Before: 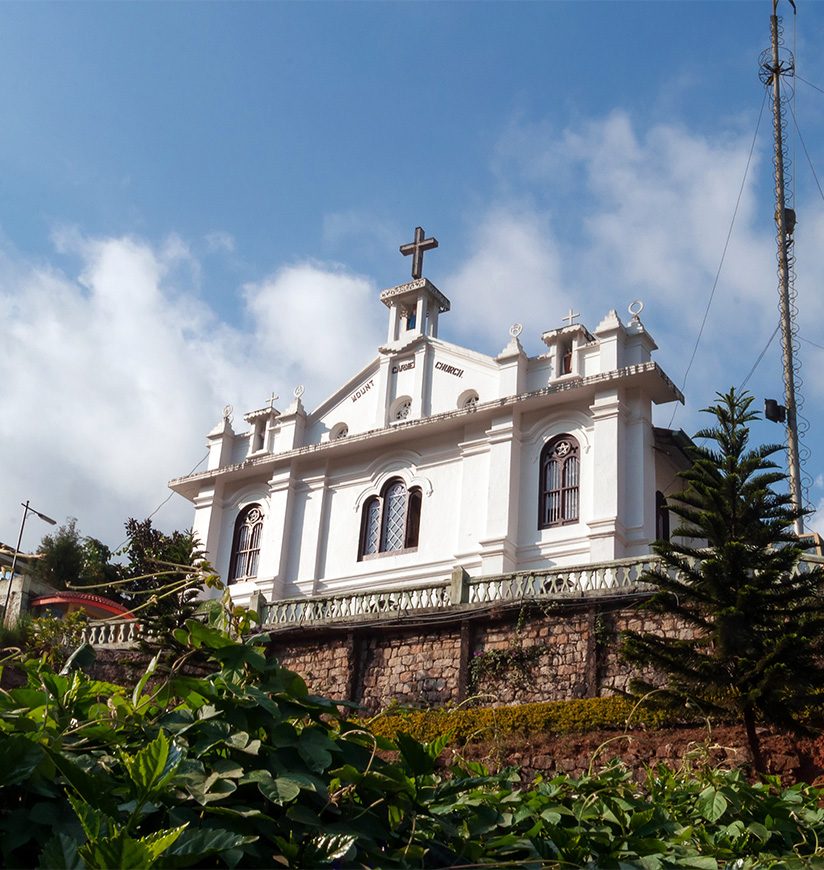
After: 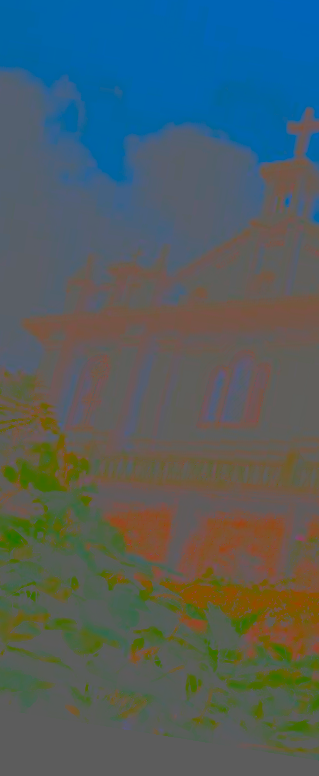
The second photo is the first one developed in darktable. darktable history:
exposure: exposure -0.242 EV, compensate highlight preservation false
sharpen: on, module defaults
rotate and perspective: rotation 9.12°, automatic cropping off
tone equalizer: -8 EV -0.417 EV, -7 EV -0.389 EV, -6 EV -0.333 EV, -5 EV -0.222 EV, -3 EV 0.222 EV, -2 EV 0.333 EV, -1 EV 0.389 EV, +0 EV 0.417 EV, edges refinement/feathering 500, mask exposure compensation -1.57 EV, preserve details no
contrast brightness saturation: contrast -0.99, brightness -0.17, saturation 0.75
crop and rotate: left 21.77%, top 18.528%, right 44.676%, bottom 2.997%
